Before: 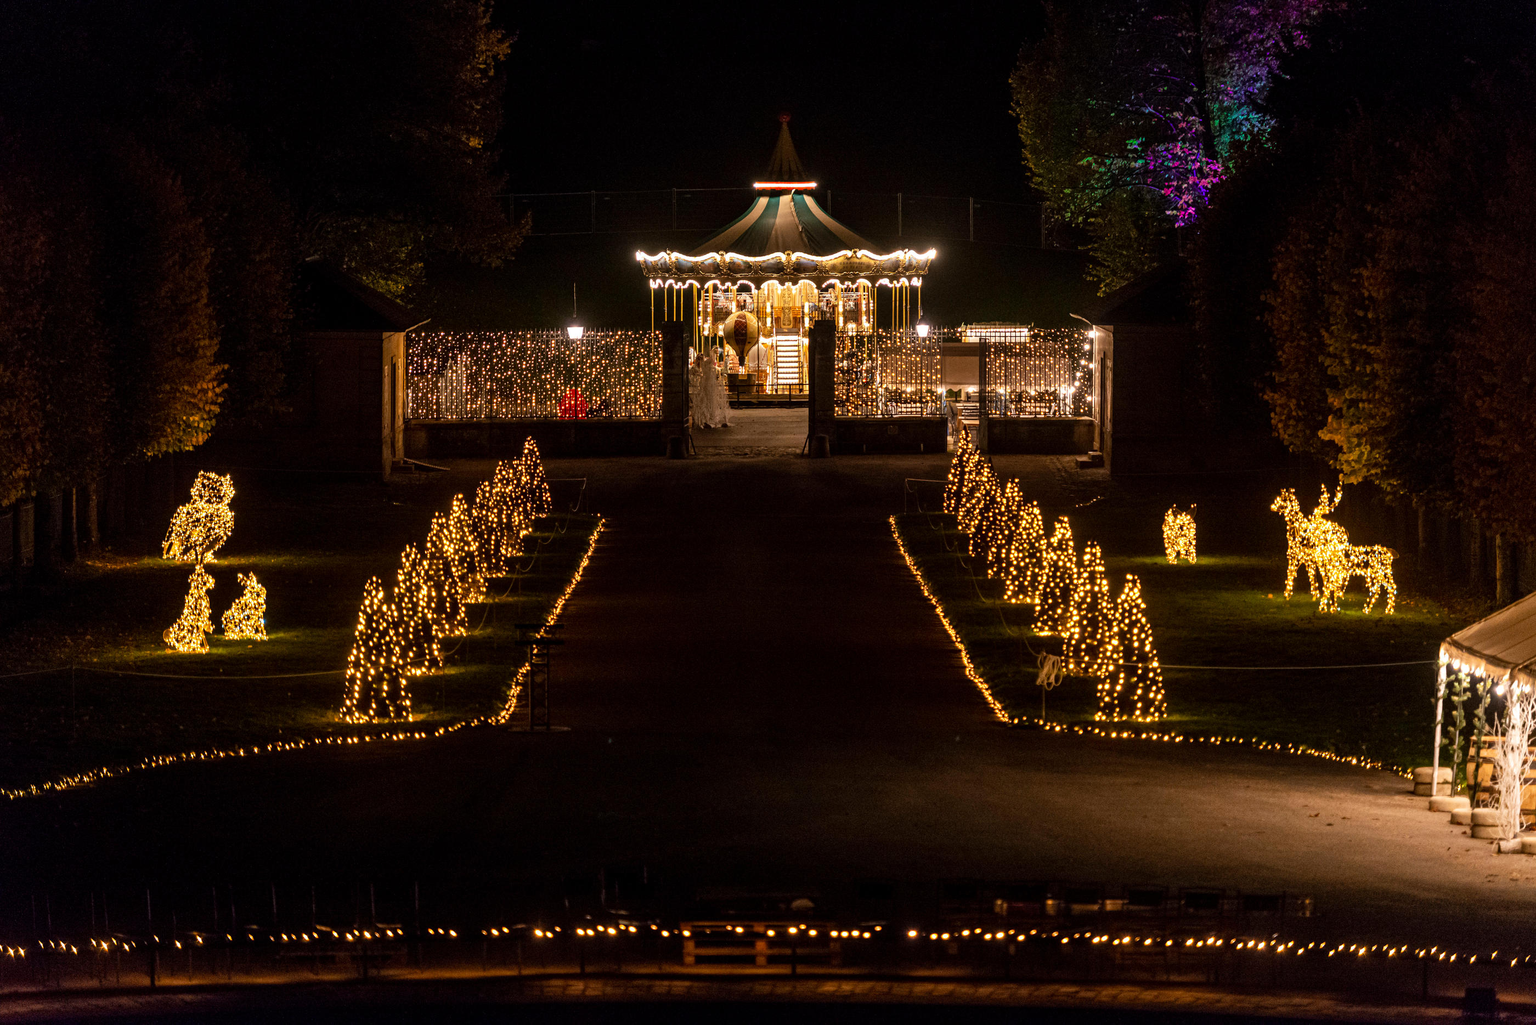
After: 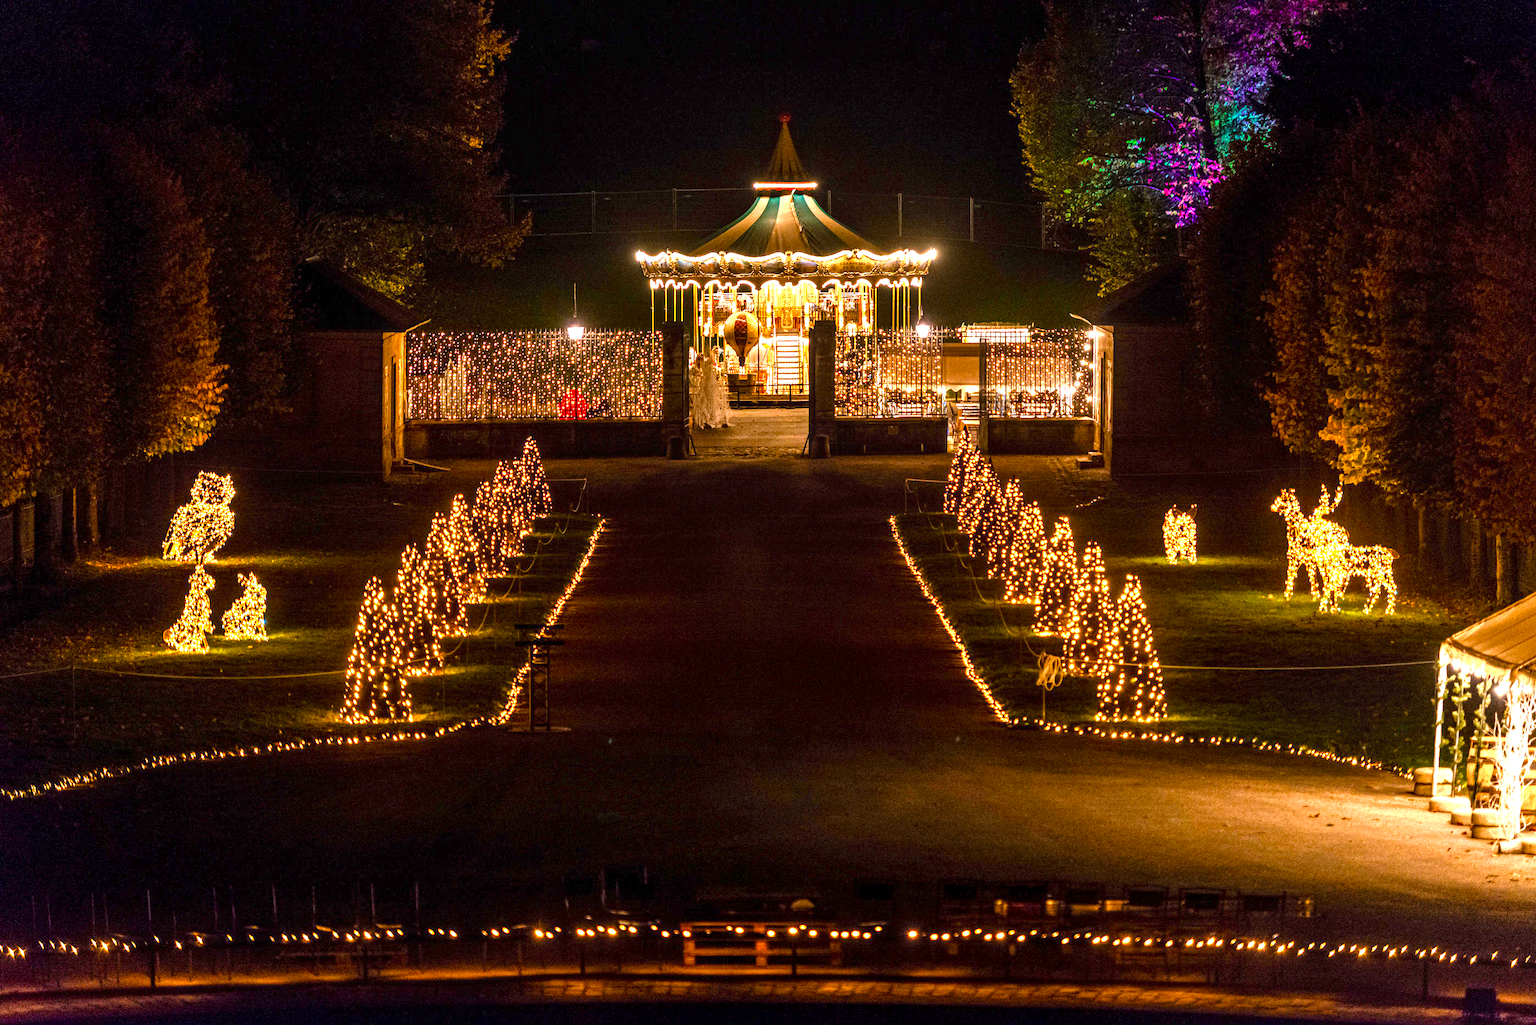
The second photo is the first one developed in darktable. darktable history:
local contrast: on, module defaults
velvia: strength 31.57%, mid-tones bias 0.202
color correction: highlights b* 0.056, saturation 0.986
exposure: black level correction 0, exposure 1.375 EV, compensate highlight preservation false
